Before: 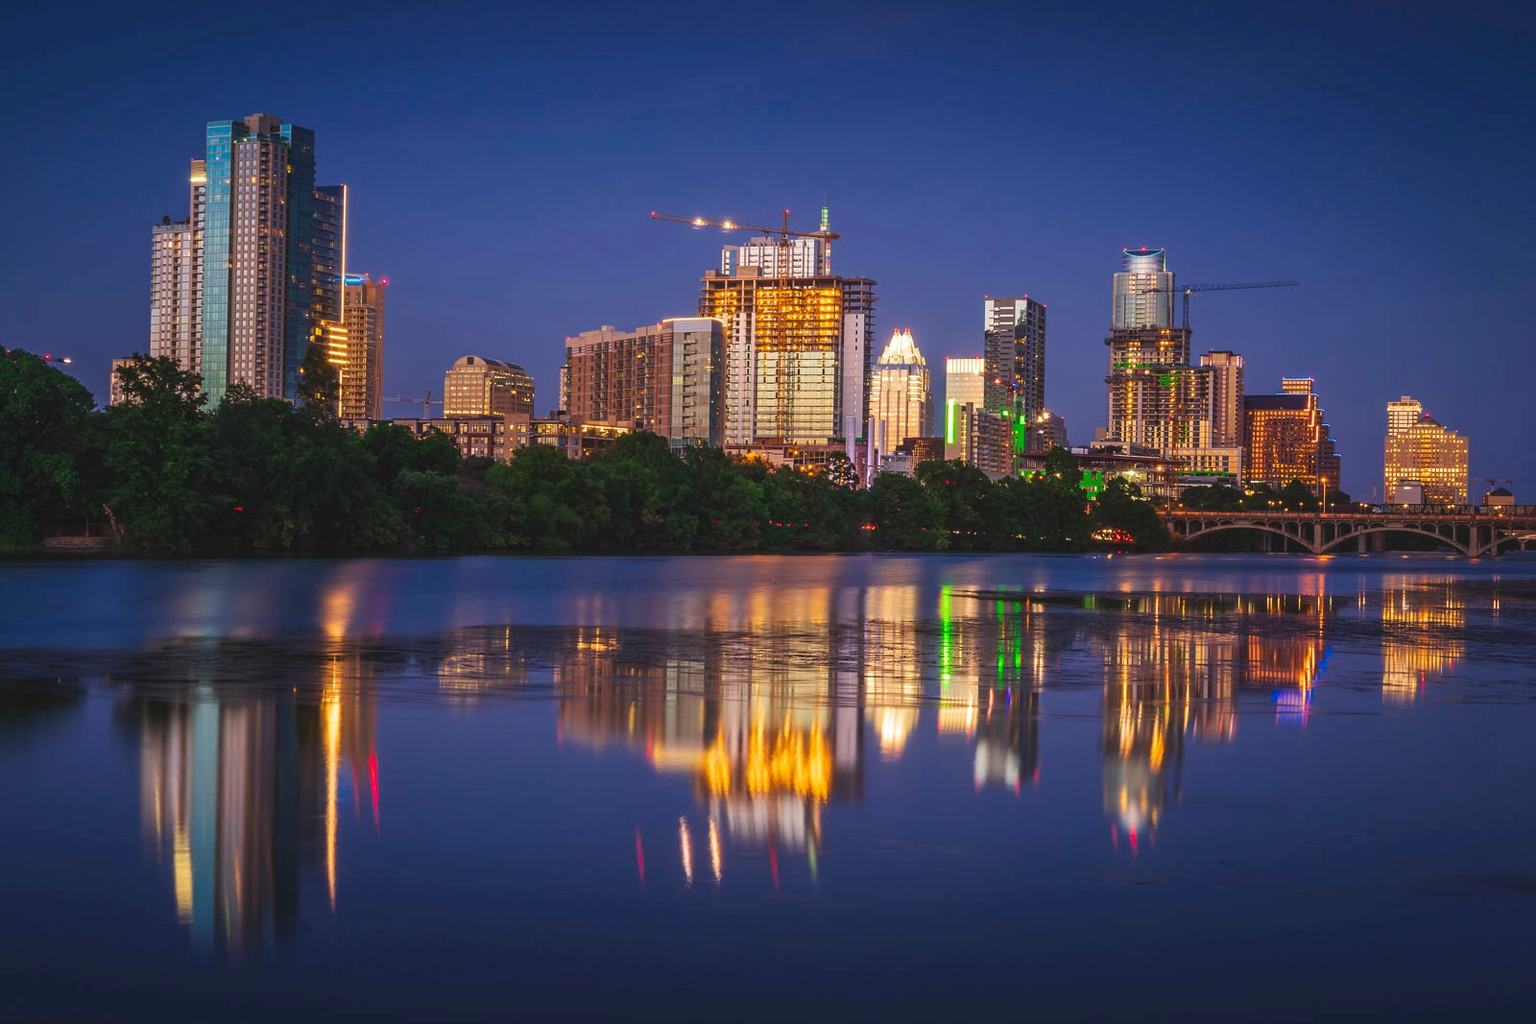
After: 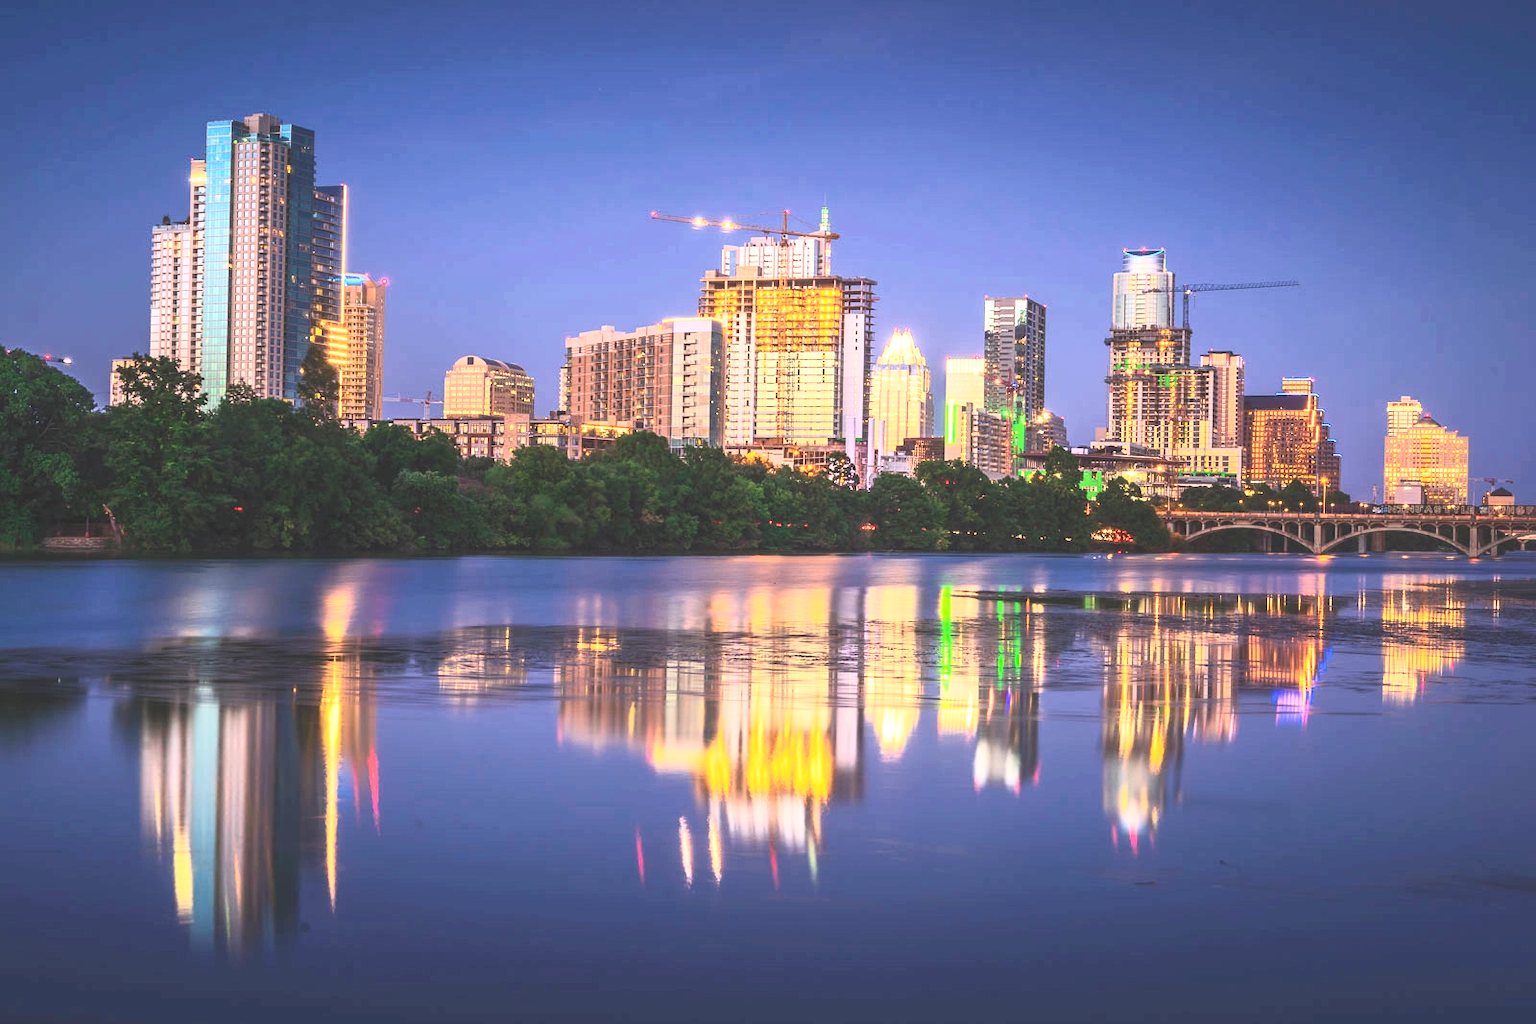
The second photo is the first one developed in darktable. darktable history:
contrast brightness saturation: contrast 0.39, brightness 0.53
exposure: exposure 0.636 EV, compensate highlight preservation false
